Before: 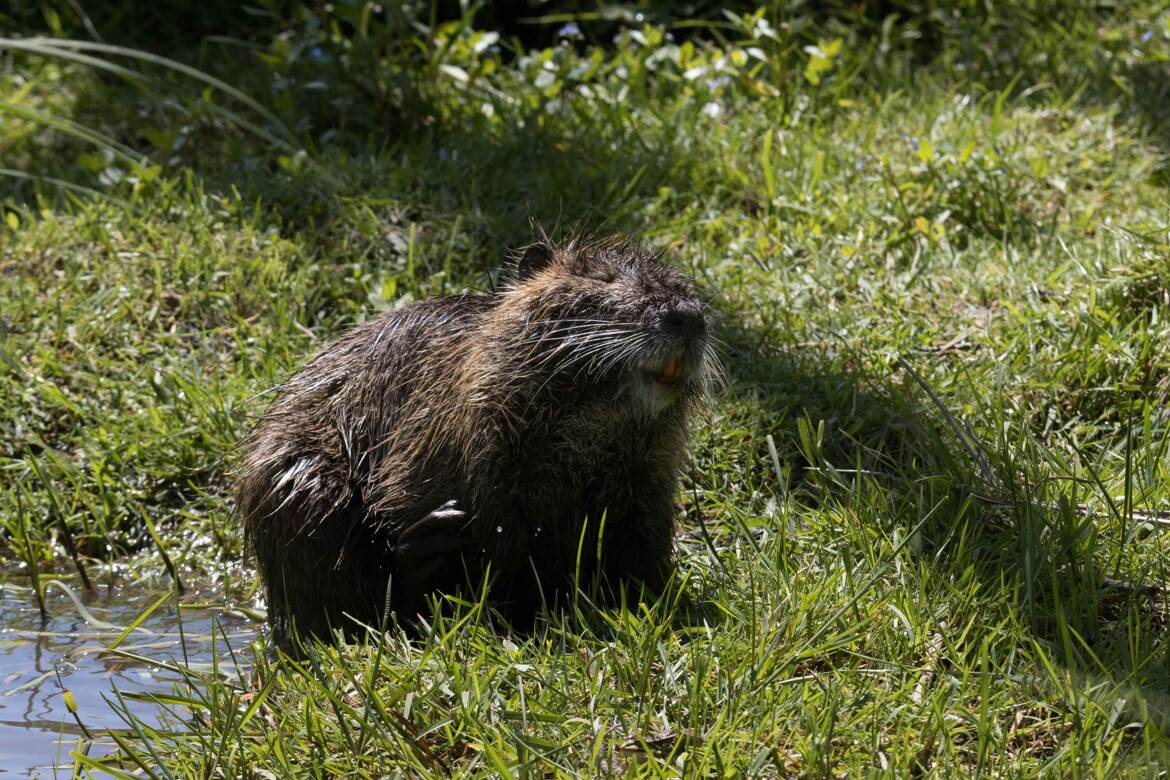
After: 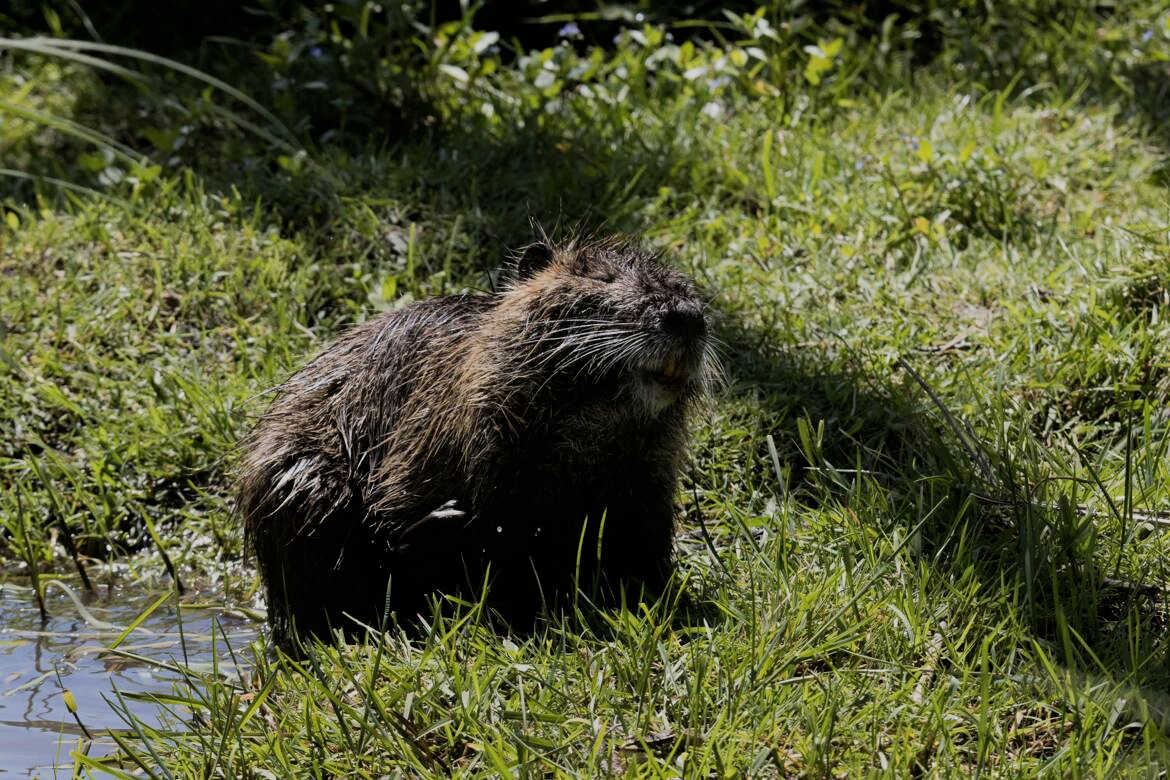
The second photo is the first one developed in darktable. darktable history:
filmic rgb: black relative exposure -7.65 EV, white relative exposure 4.56 EV, hardness 3.61, contrast 1.06
